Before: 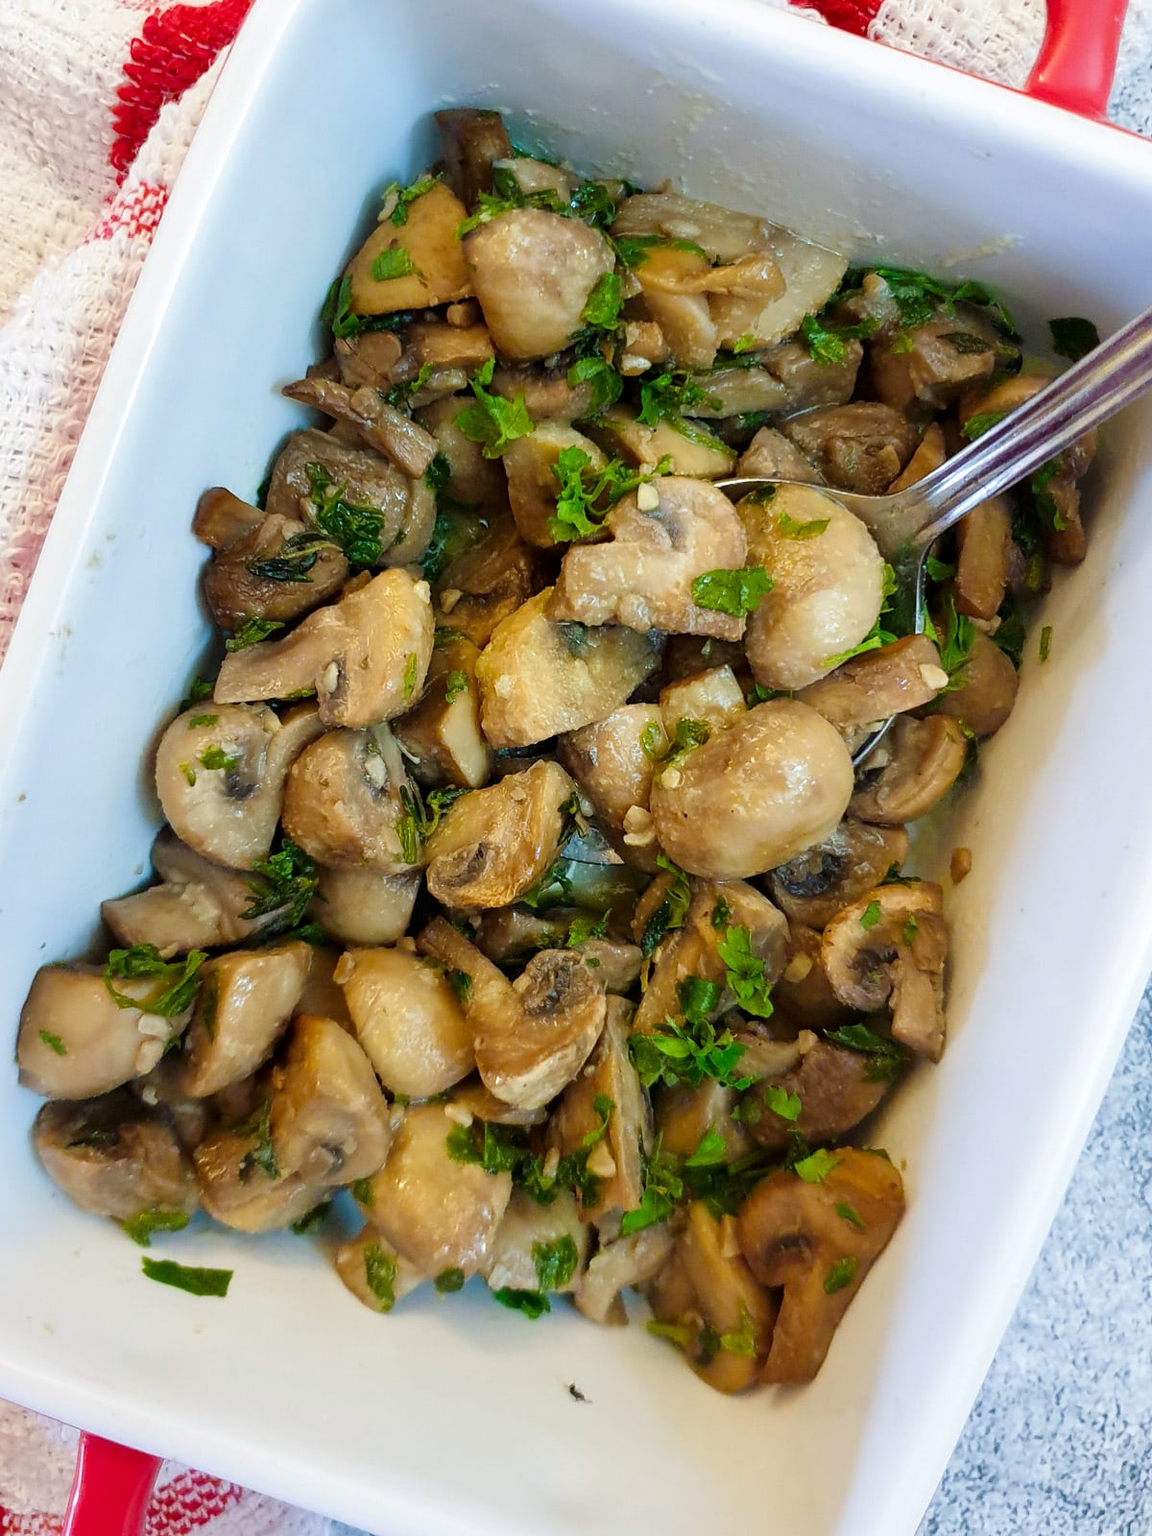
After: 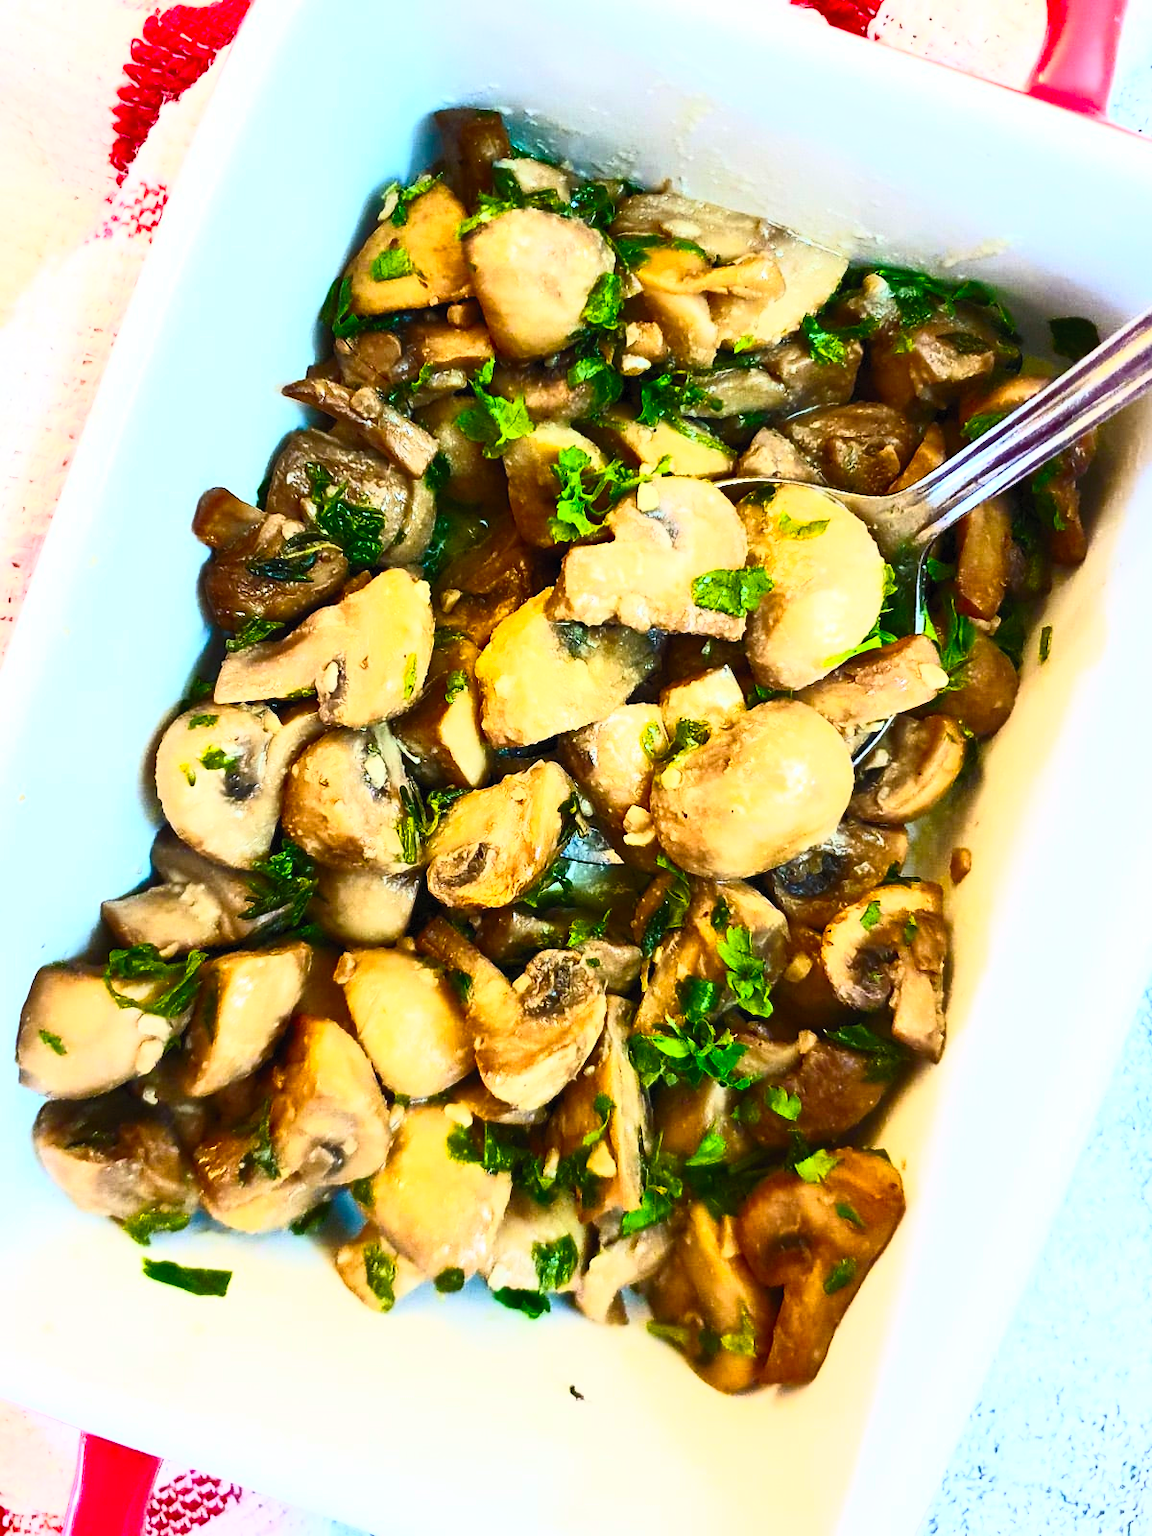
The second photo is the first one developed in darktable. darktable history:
contrast brightness saturation: contrast 0.849, brightness 0.582, saturation 0.572
